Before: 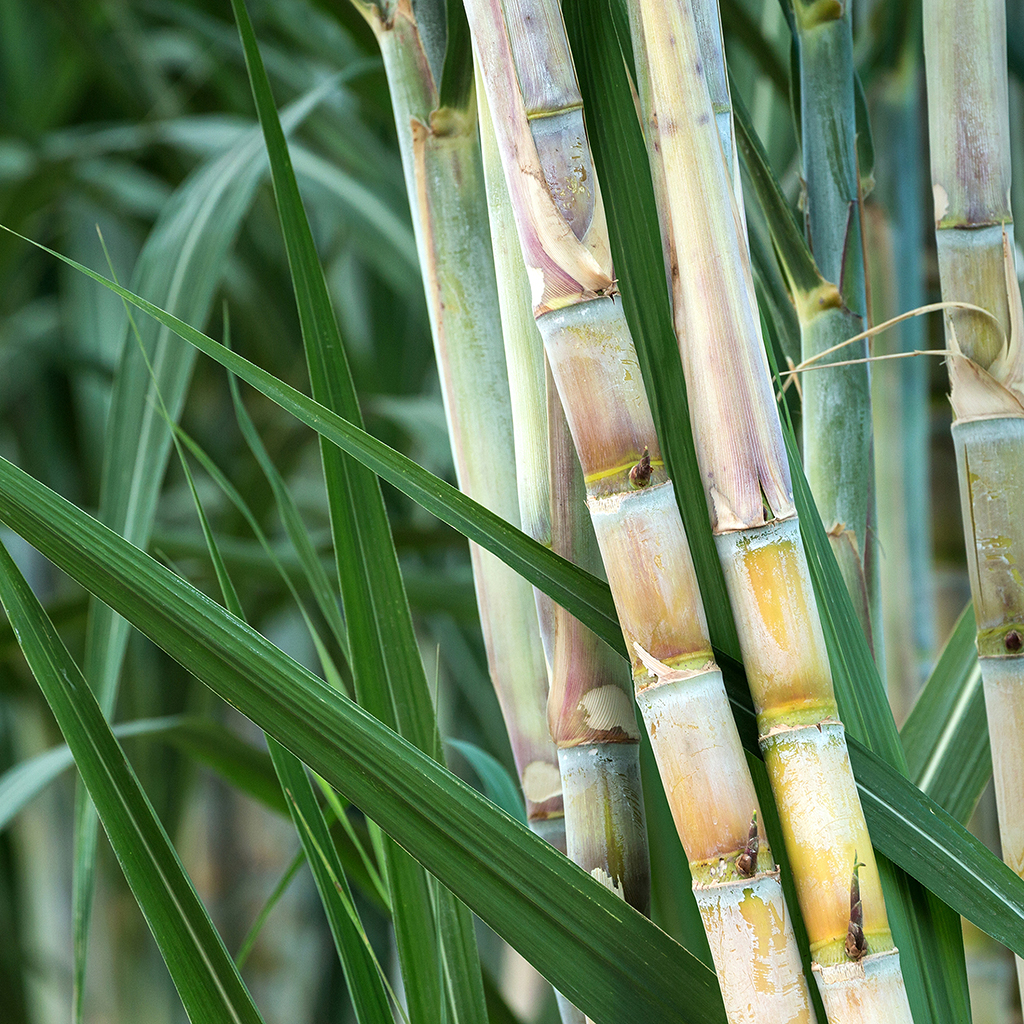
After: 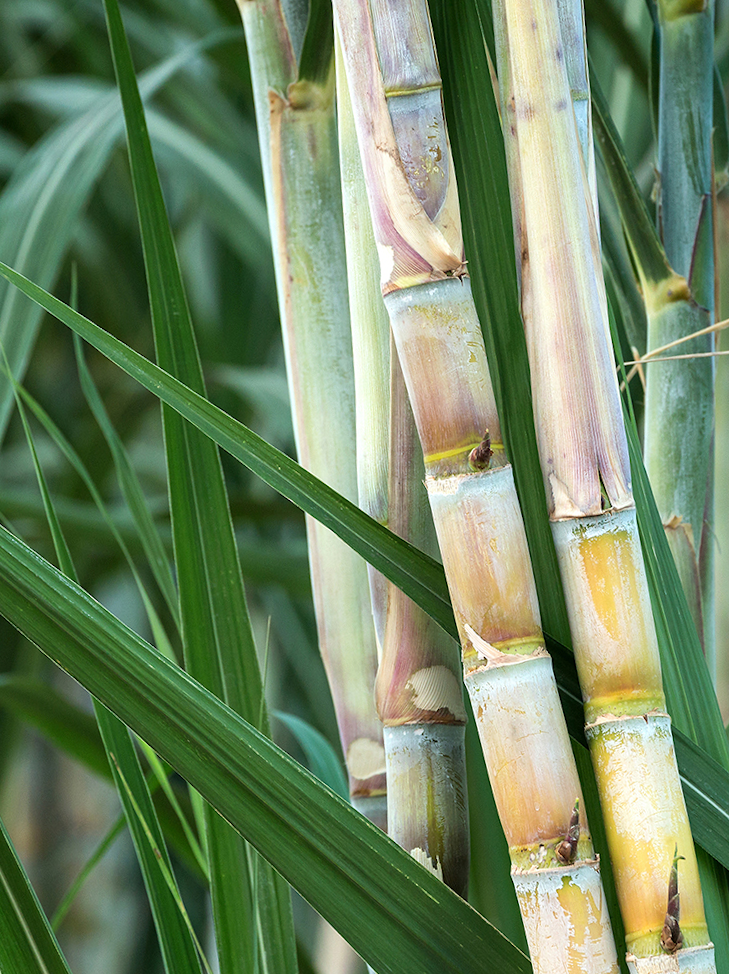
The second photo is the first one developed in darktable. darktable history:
crop and rotate: angle -2.9°, left 14.23%, top 0.026%, right 10.969%, bottom 0.06%
